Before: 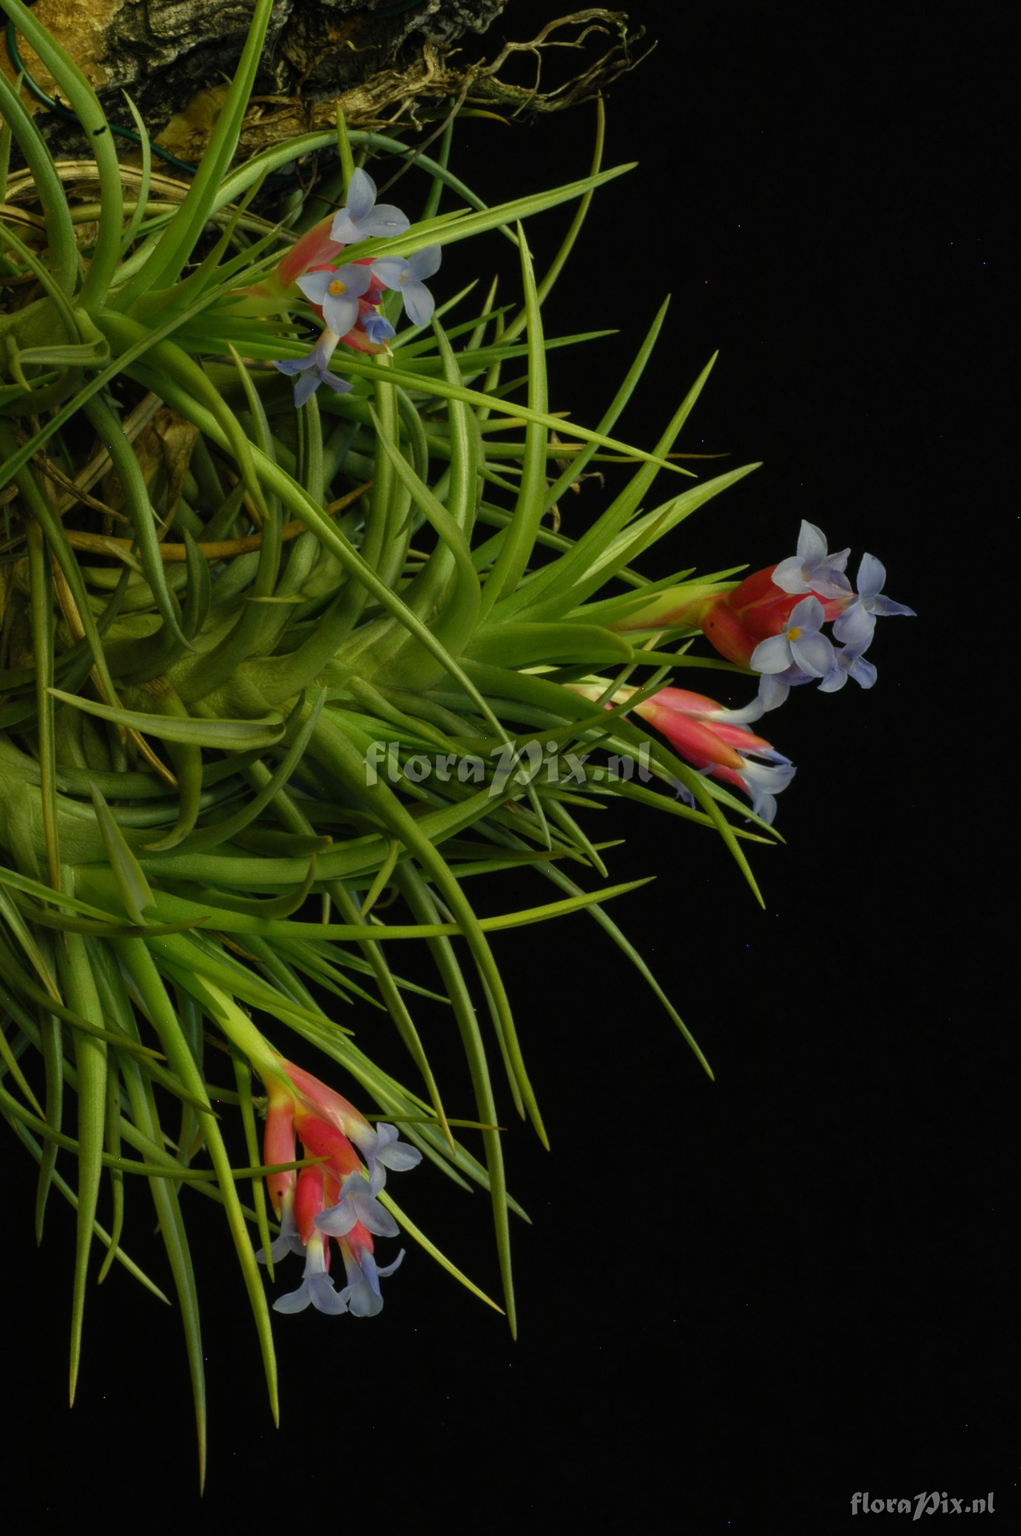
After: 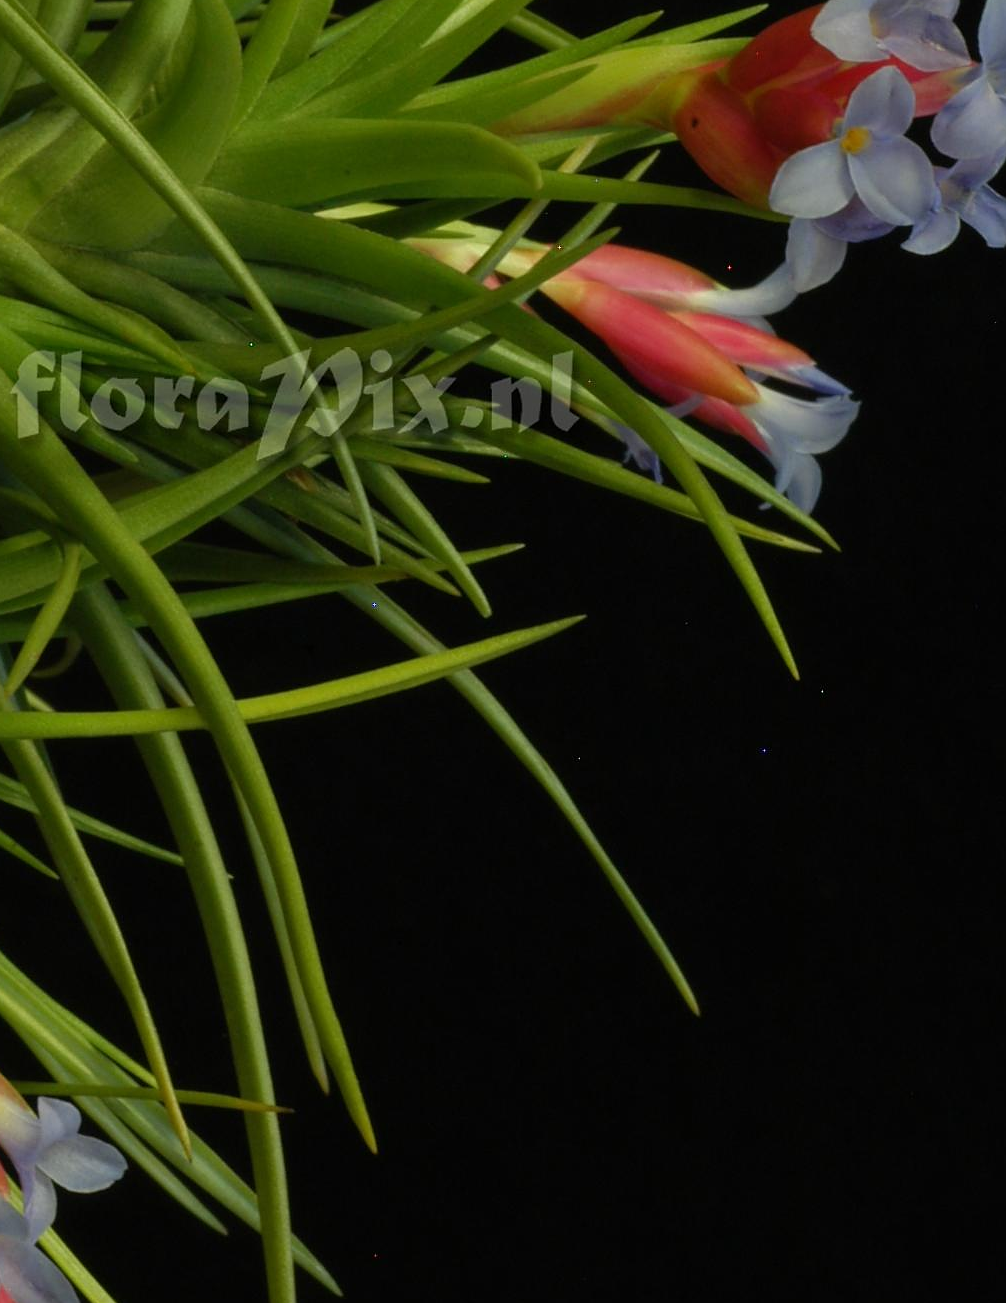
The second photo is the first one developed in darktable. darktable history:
sharpen: radius 1
crop: left 35.03%, top 36.625%, right 14.663%, bottom 20.057%
